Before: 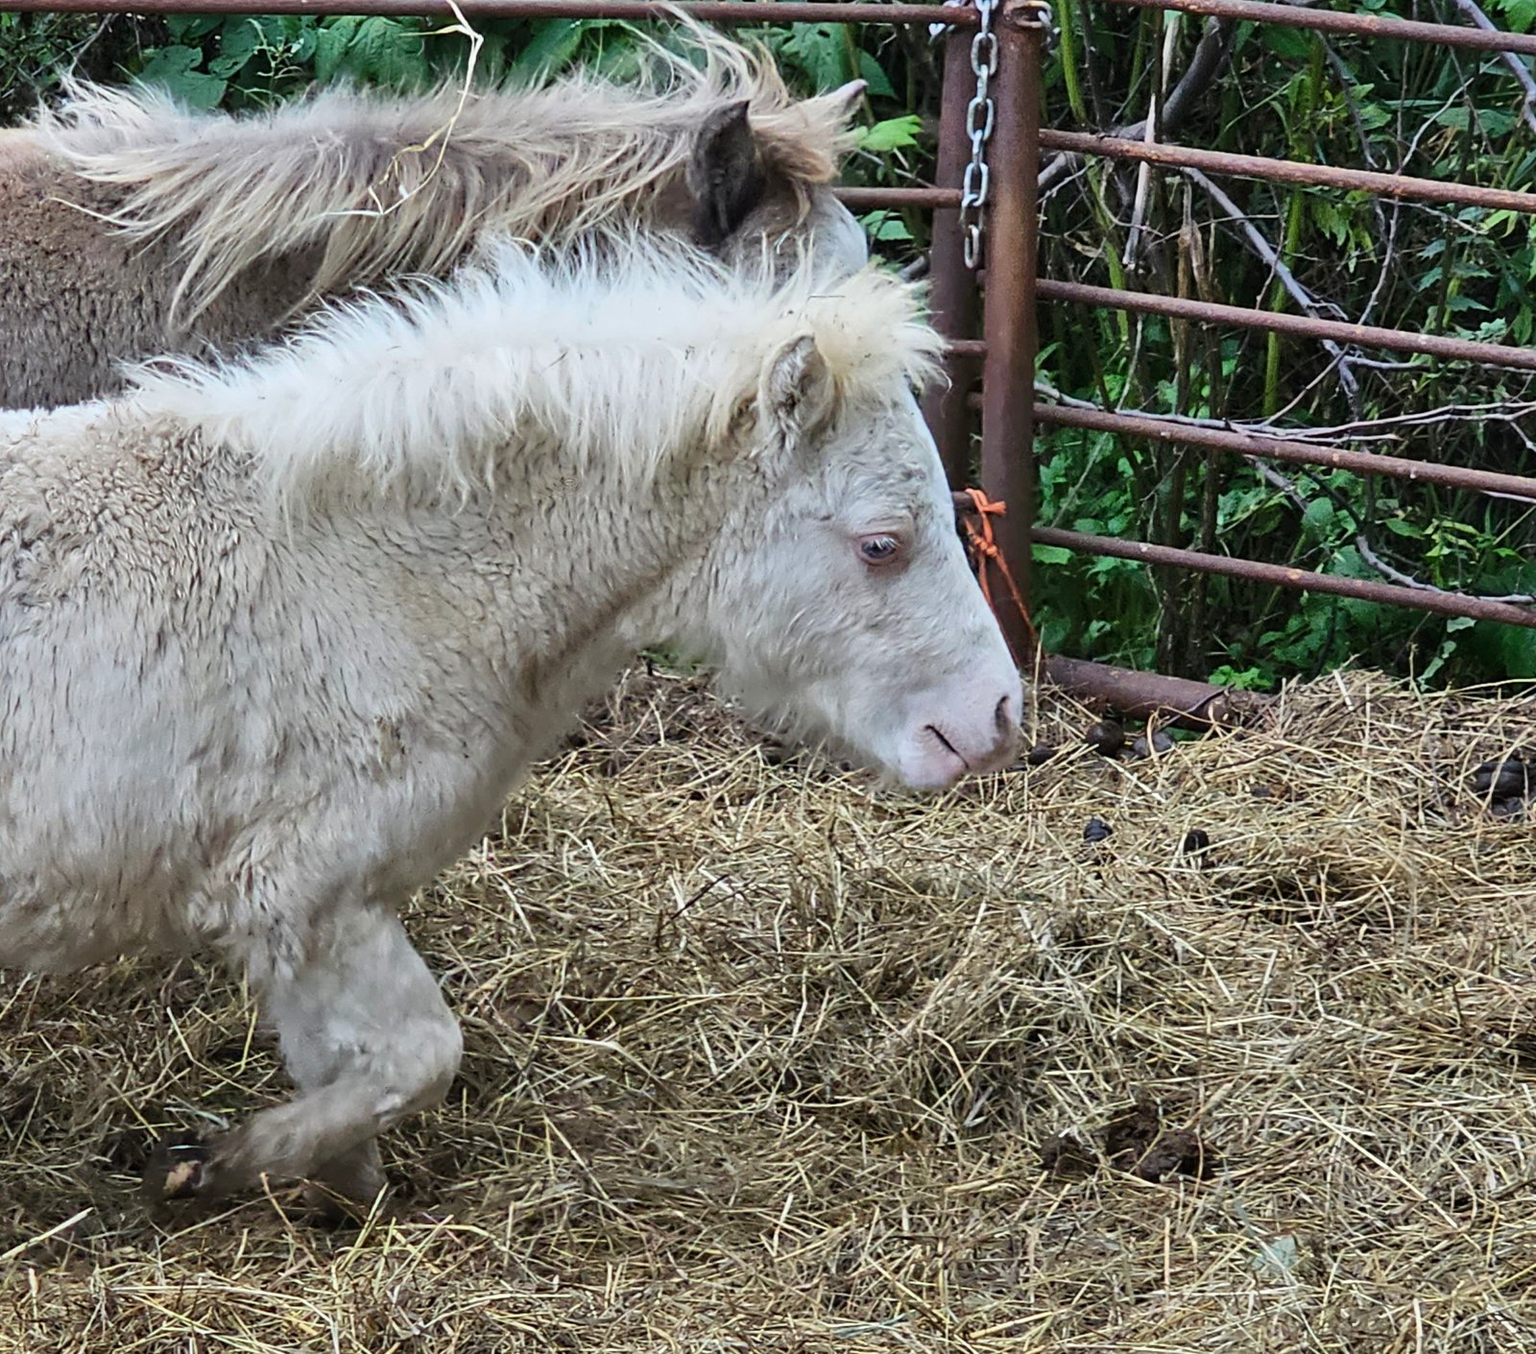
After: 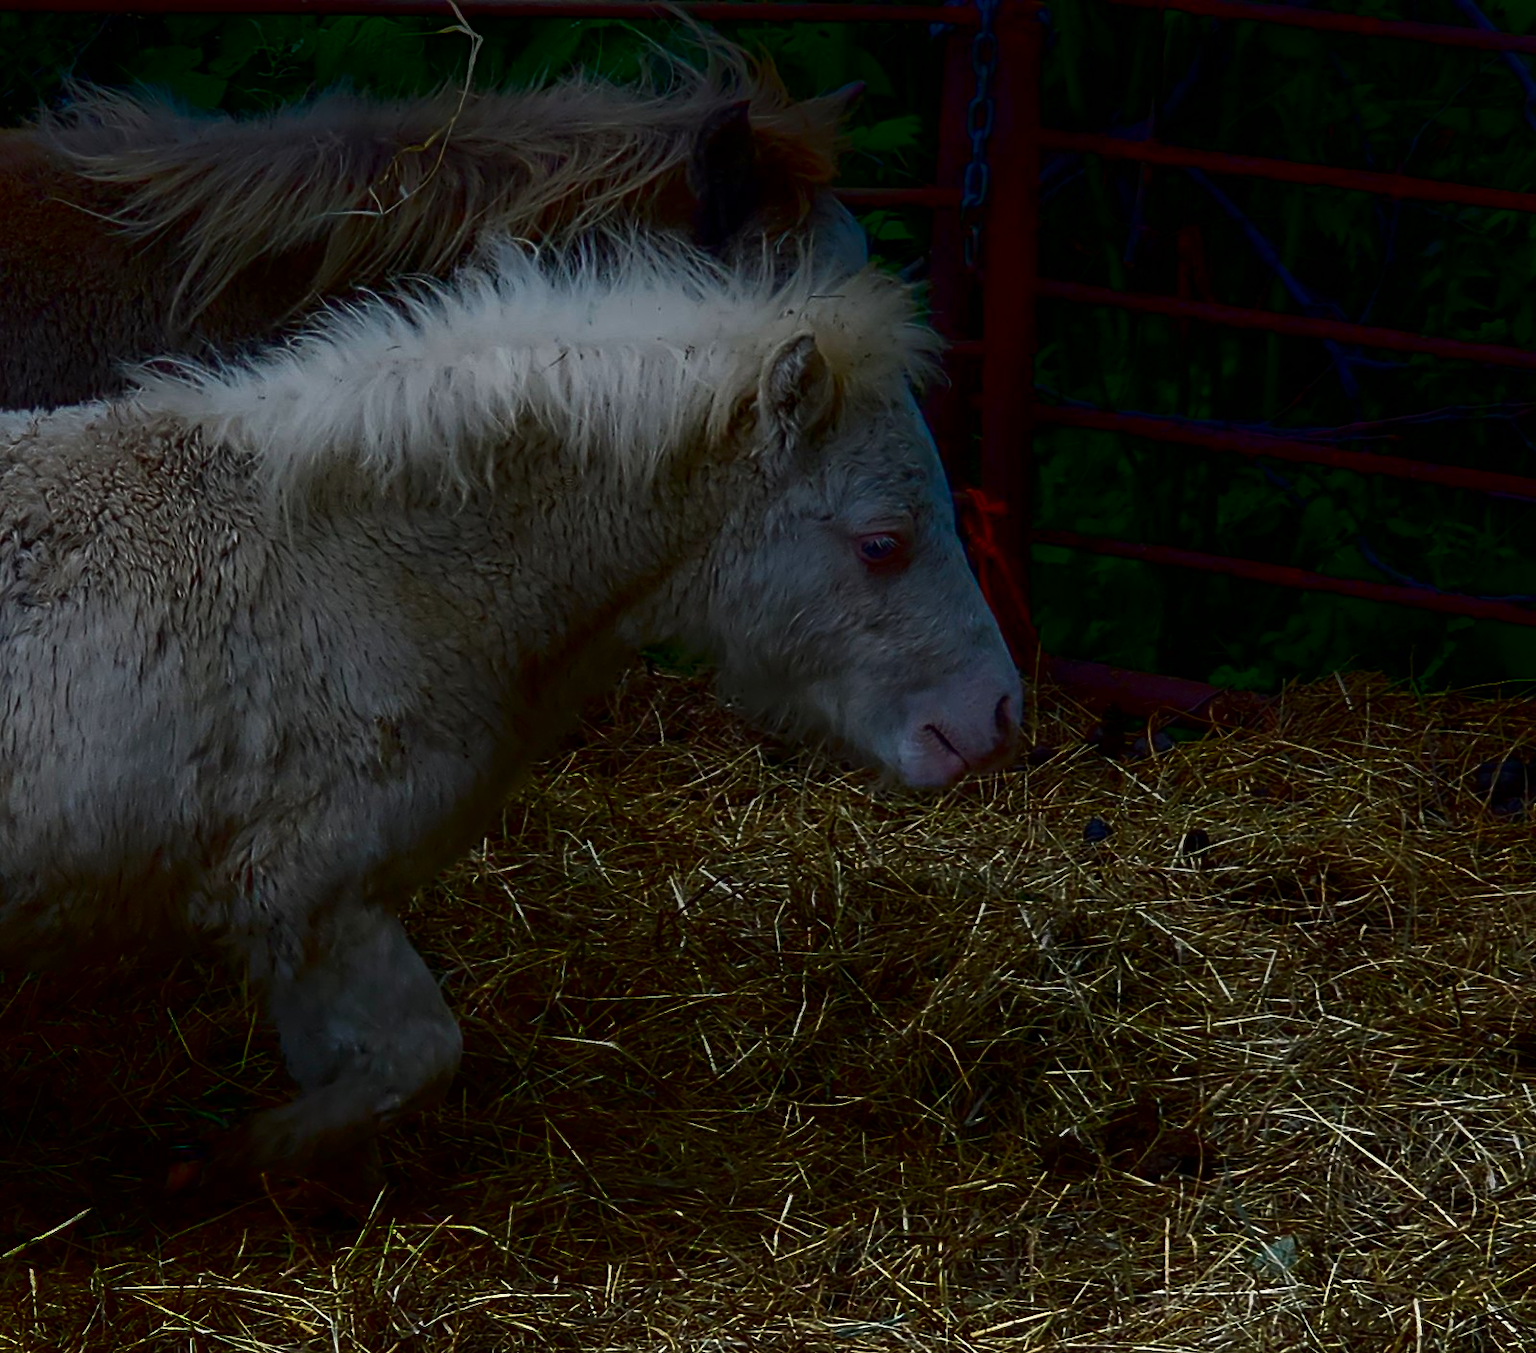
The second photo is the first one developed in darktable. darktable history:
graduated density: rotation -0.352°, offset 57.64
contrast brightness saturation: contrast 0.09, brightness -0.59, saturation 0.17
shadows and highlights: shadows -88.03, highlights -35.45, shadows color adjustment 99.15%, highlights color adjustment 0%, soften with gaussian
